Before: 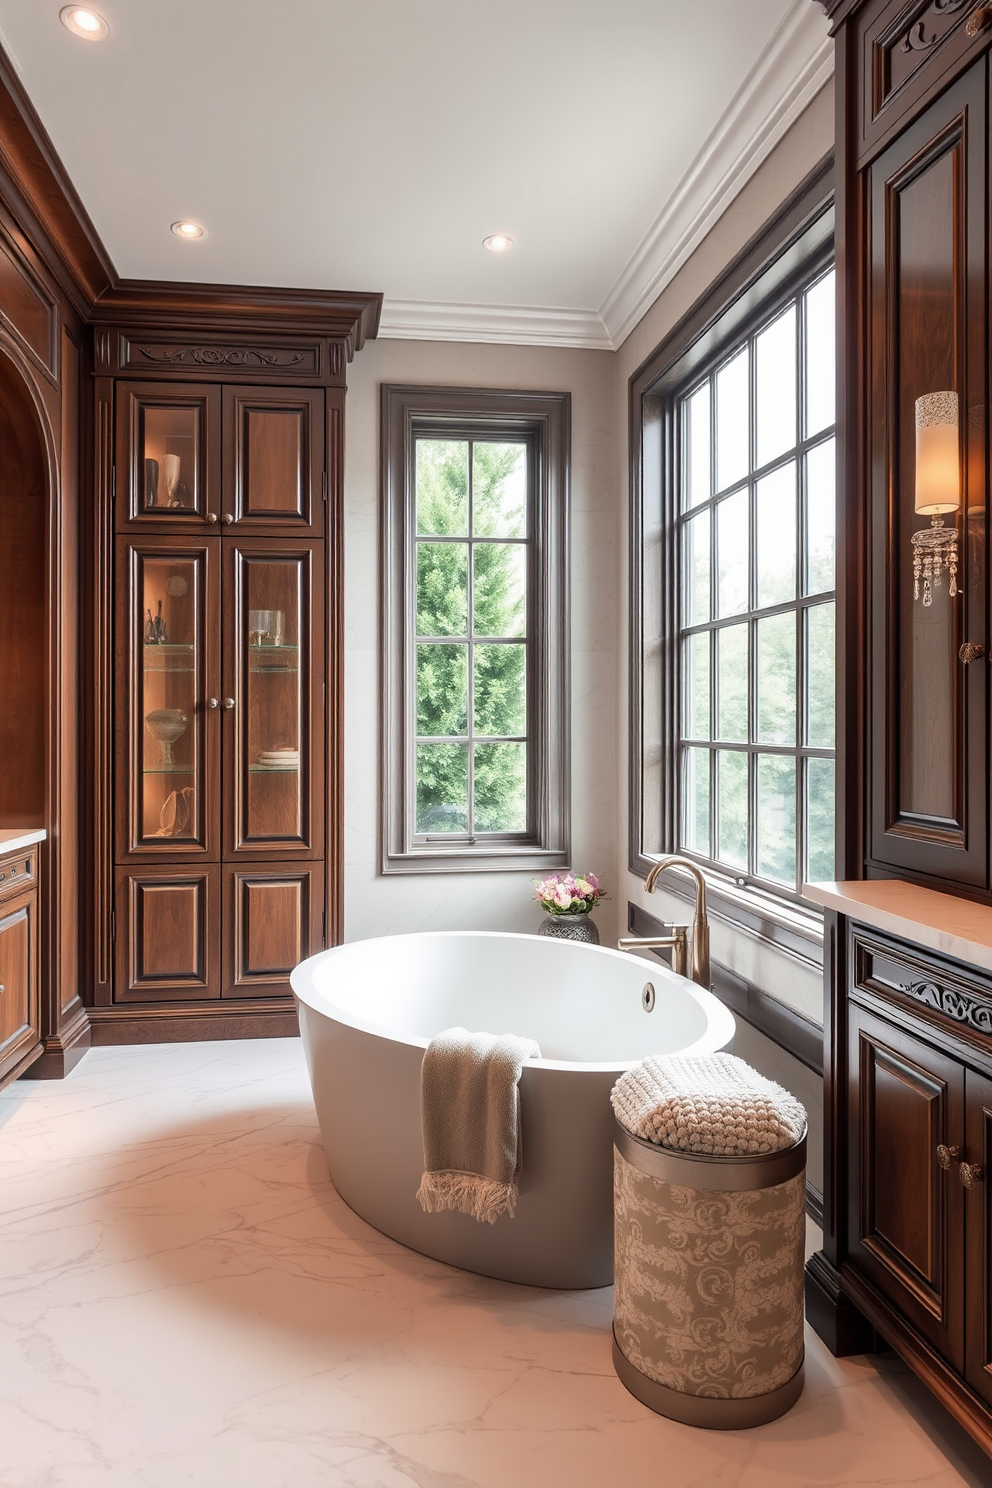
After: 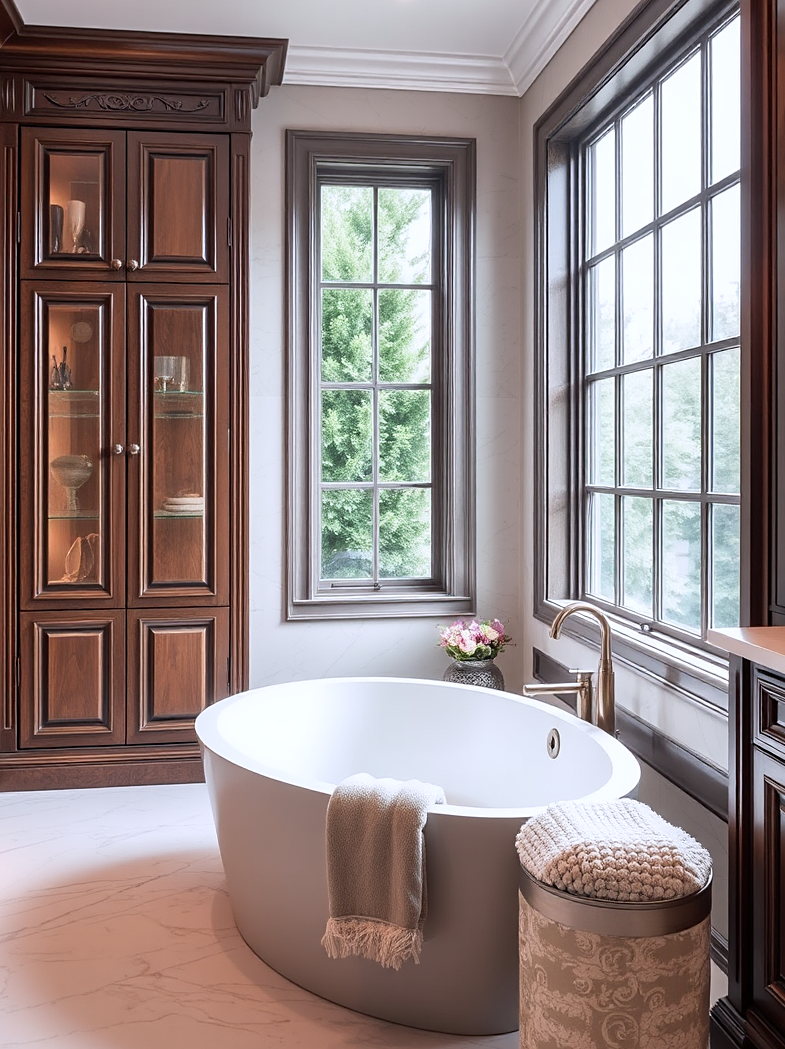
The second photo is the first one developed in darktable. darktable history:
crop: left 9.618%, top 17.115%, right 11.239%, bottom 12.323%
exposure: compensate highlight preservation false
color calibration: illuminant as shot in camera, x 0.358, y 0.373, temperature 4628.91 K
sharpen: amount 0.204
